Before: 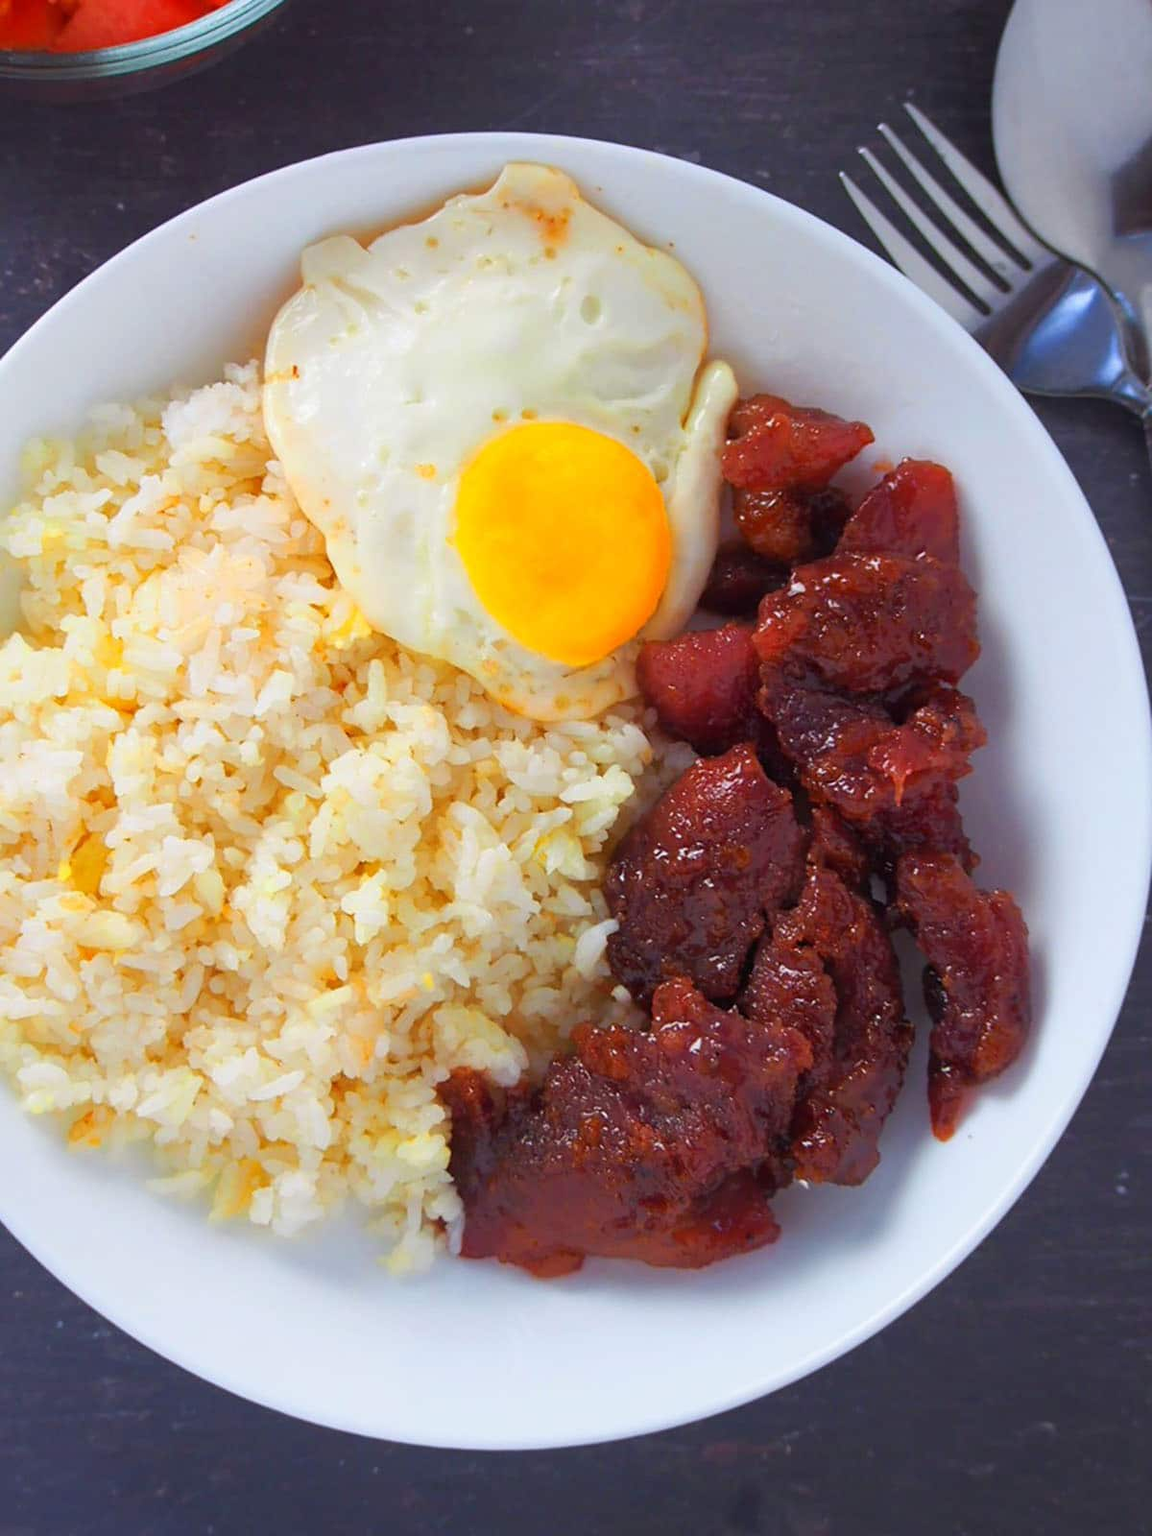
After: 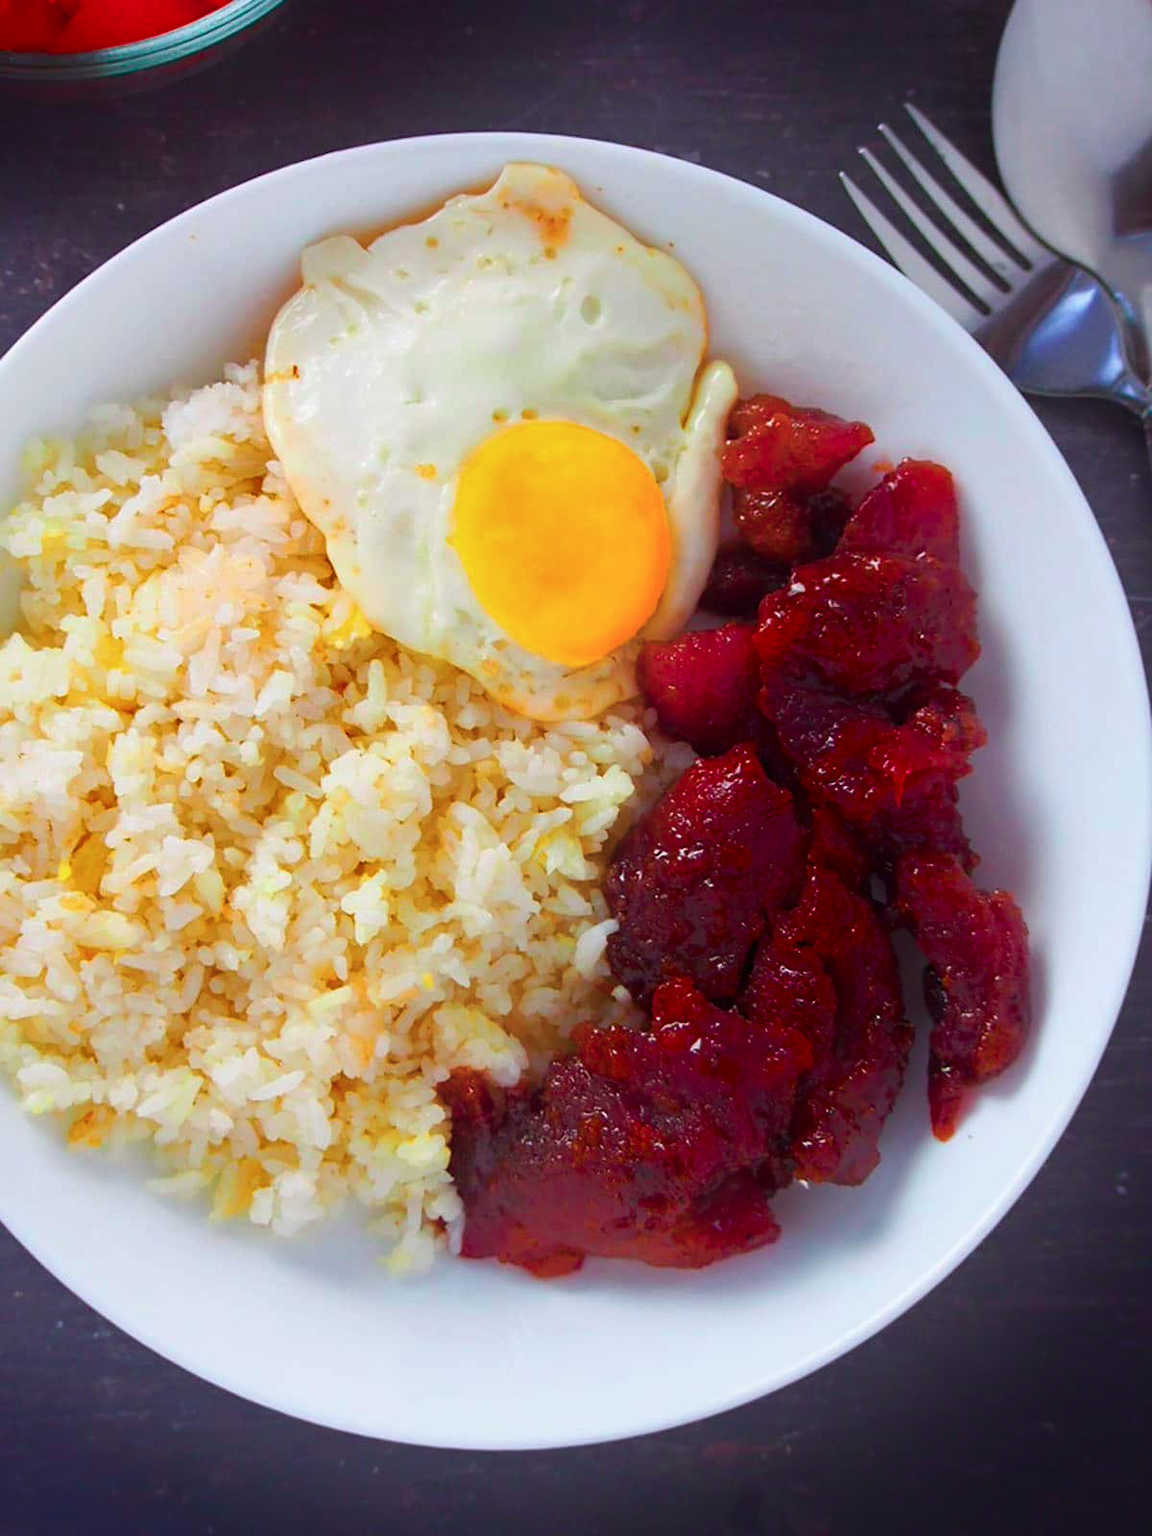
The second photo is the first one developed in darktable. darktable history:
color contrast: blue-yellow contrast 0.7
shadows and highlights: shadows -88.03, highlights -35.45, shadows color adjustment 99.15%, highlights color adjustment 0%, soften with gaussian
color balance rgb: linear chroma grading › global chroma 15%, perceptual saturation grading › global saturation 30%
